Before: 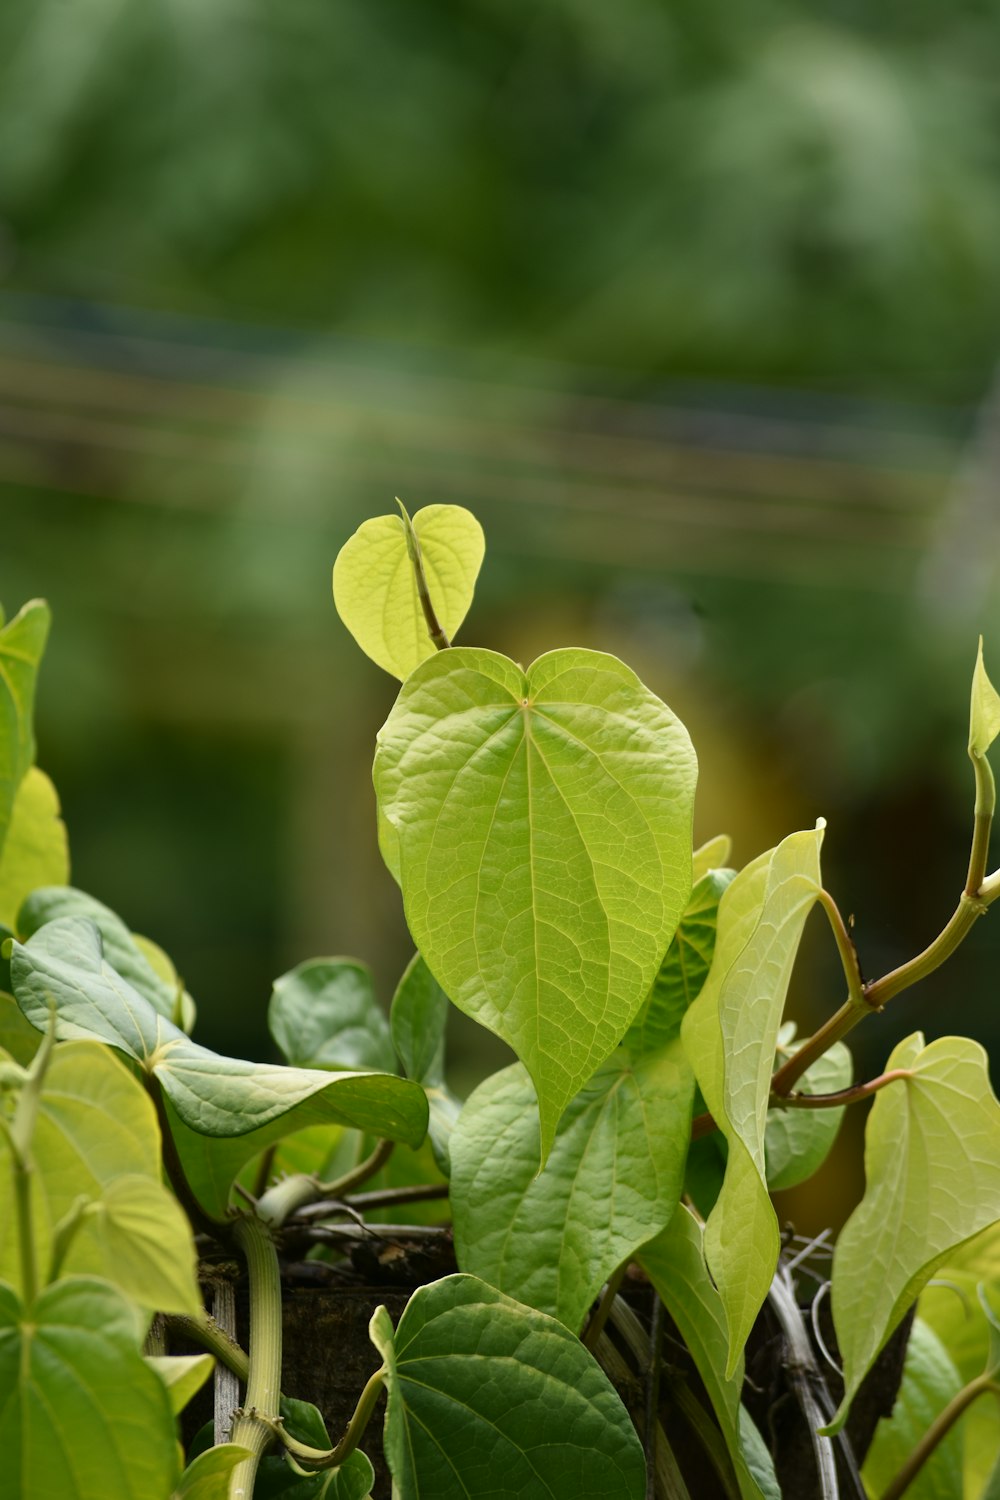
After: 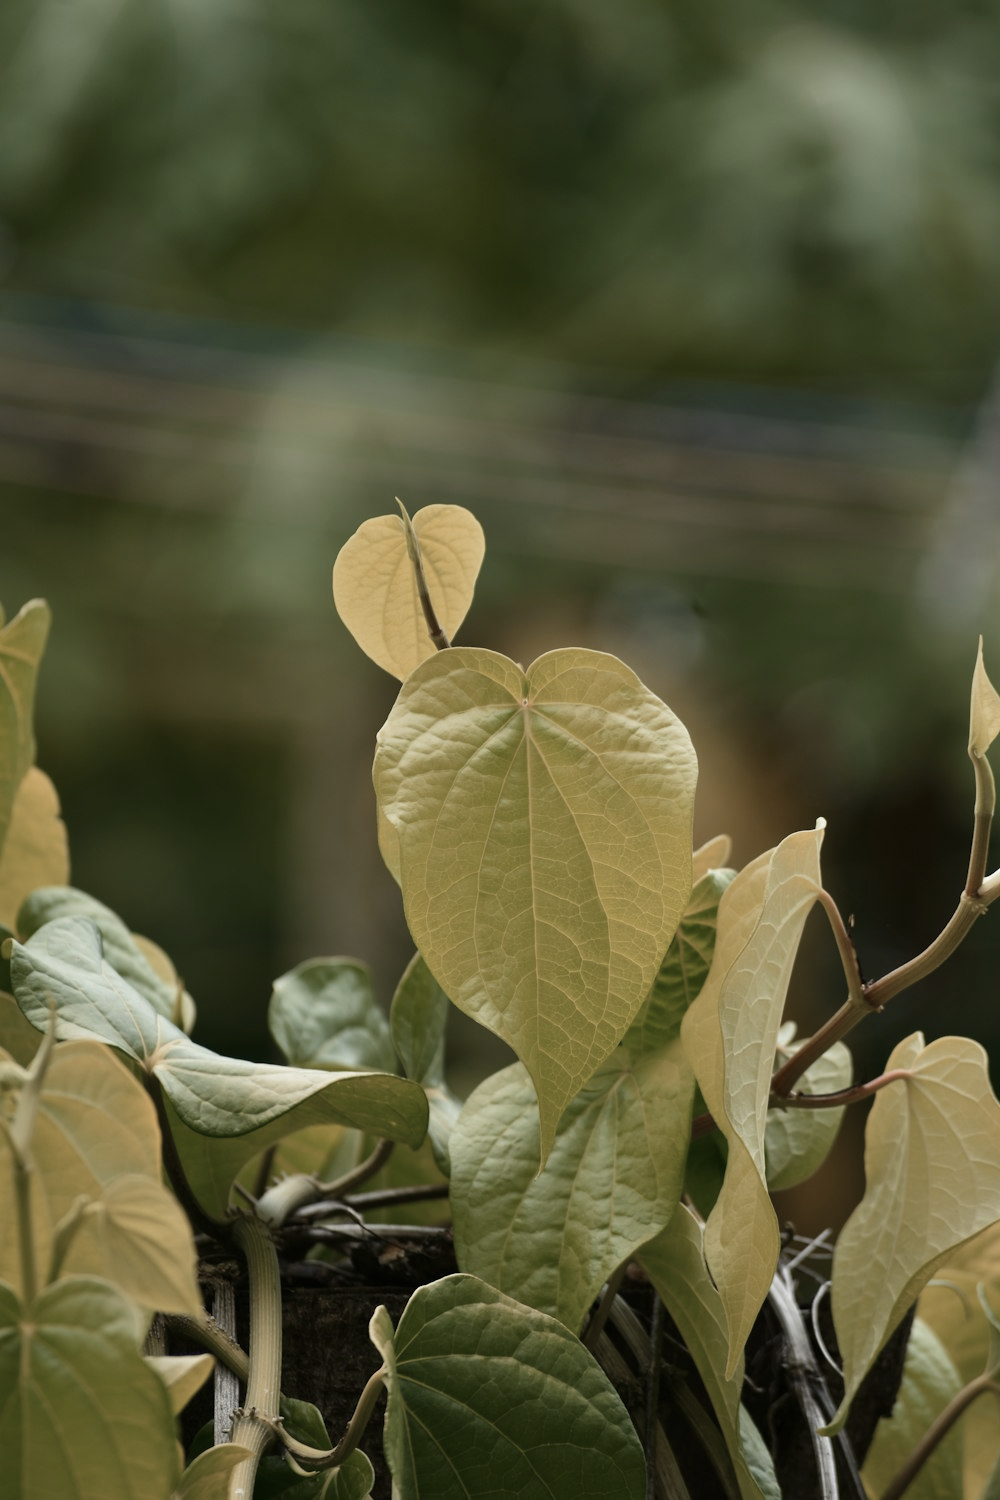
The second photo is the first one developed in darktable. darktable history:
contrast brightness saturation: contrast 0.103, saturation -0.373
color zones: curves: ch0 [(0, 0.299) (0.25, 0.383) (0.456, 0.352) (0.736, 0.571)]; ch1 [(0, 0.63) (0.151, 0.568) (0.254, 0.416) (0.47, 0.558) (0.732, 0.37) (0.909, 0.492)]; ch2 [(0.004, 0.604) (0.158, 0.443) (0.257, 0.403) (0.761, 0.468)]
